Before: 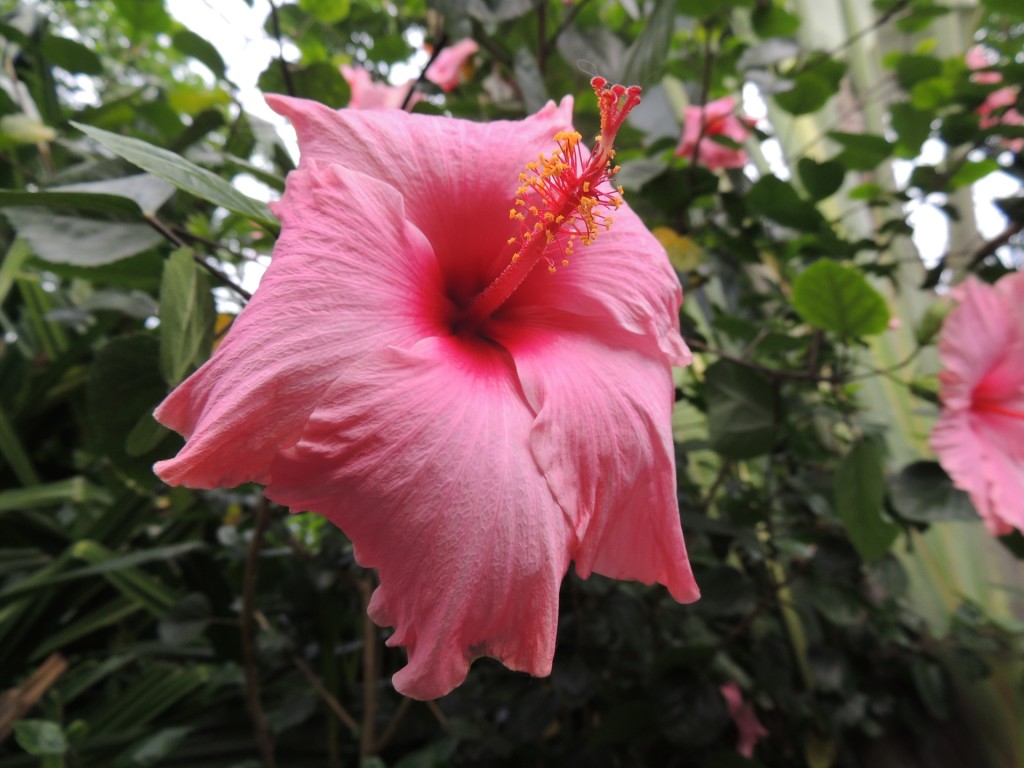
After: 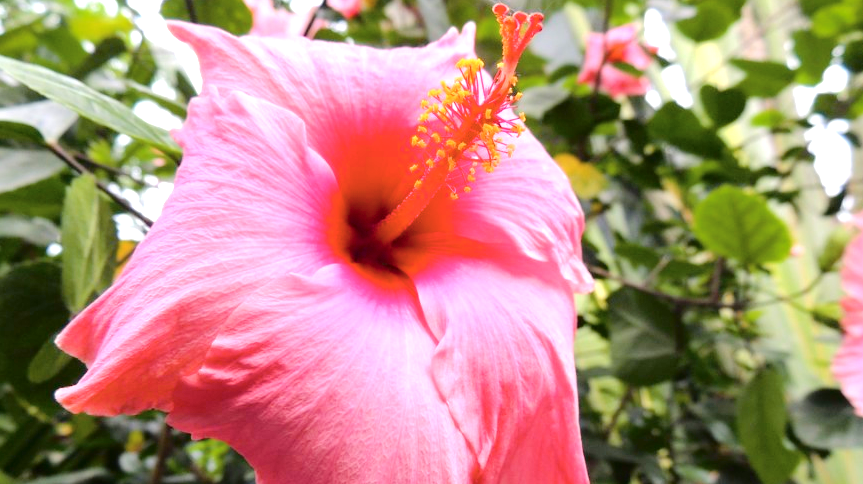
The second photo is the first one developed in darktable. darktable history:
exposure: black level correction 0, exposure 1 EV, compensate exposure bias true, compensate highlight preservation false
tone equalizer: on, module defaults
crop and rotate: left 9.644%, top 9.511%, right 6.039%, bottom 27.359%
tone curve: curves: ch0 [(0, 0) (0.003, 0.011) (0.011, 0.012) (0.025, 0.013) (0.044, 0.023) (0.069, 0.04) (0.1, 0.06) (0.136, 0.094) (0.177, 0.145) (0.224, 0.213) (0.277, 0.301) (0.335, 0.389) (0.399, 0.473) (0.468, 0.554) (0.543, 0.627) (0.623, 0.694) (0.709, 0.763) (0.801, 0.83) (0.898, 0.906) (1, 1)], color space Lab, independent channels, preserve colors none
color balance rgb: linear chroma grading › global chroma 15.576%, perceptual saturation grading › global saturation 44.921%, perceptual saturation grading › highlights -24.928%, perceptual saturation grading › shadows 49.301%
color correction: highlights b* -0.035, saturation 0.772
